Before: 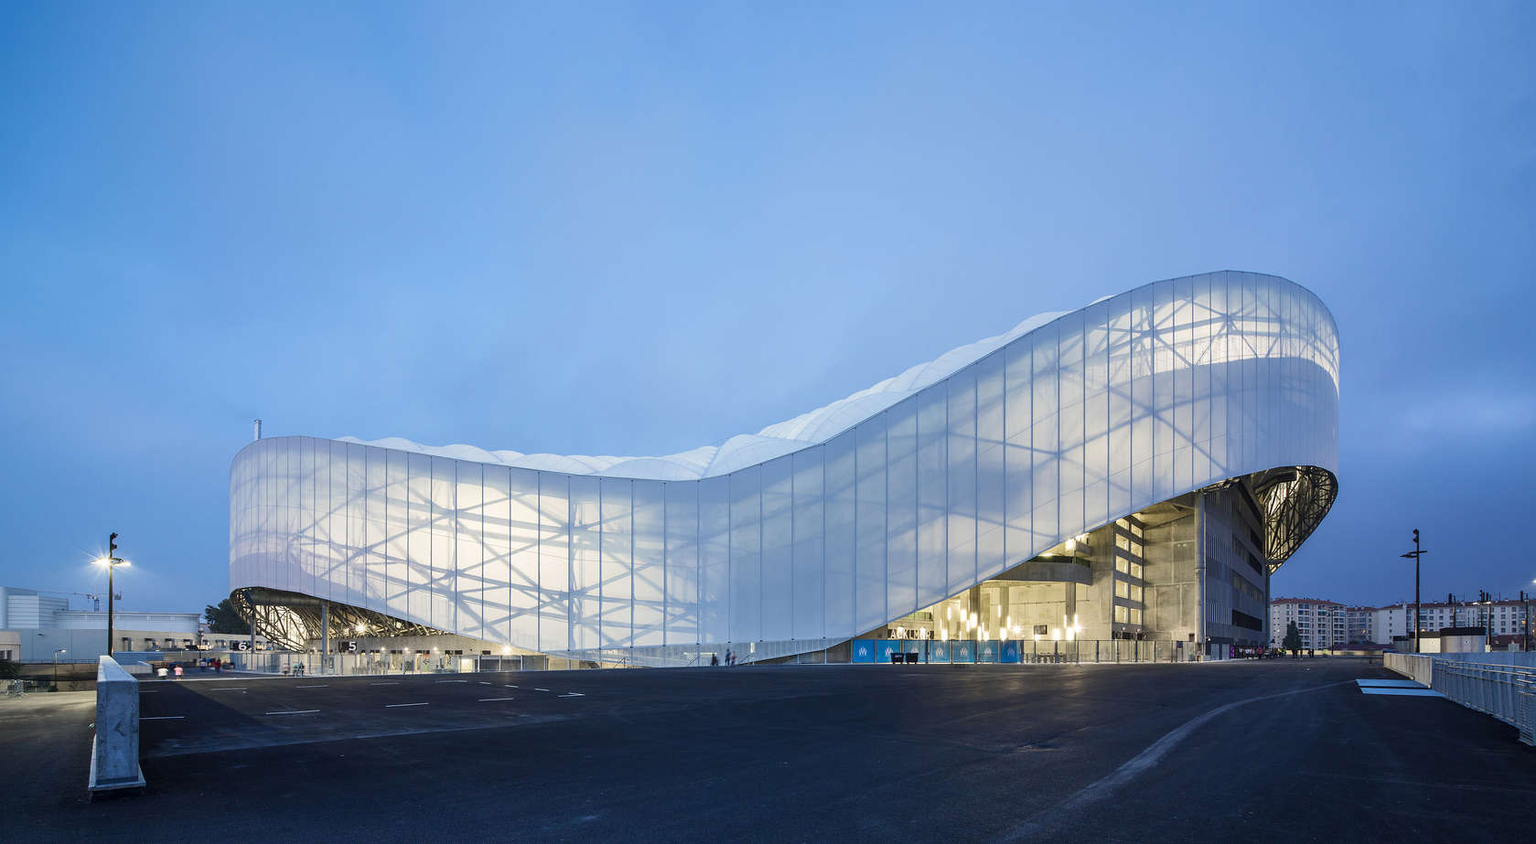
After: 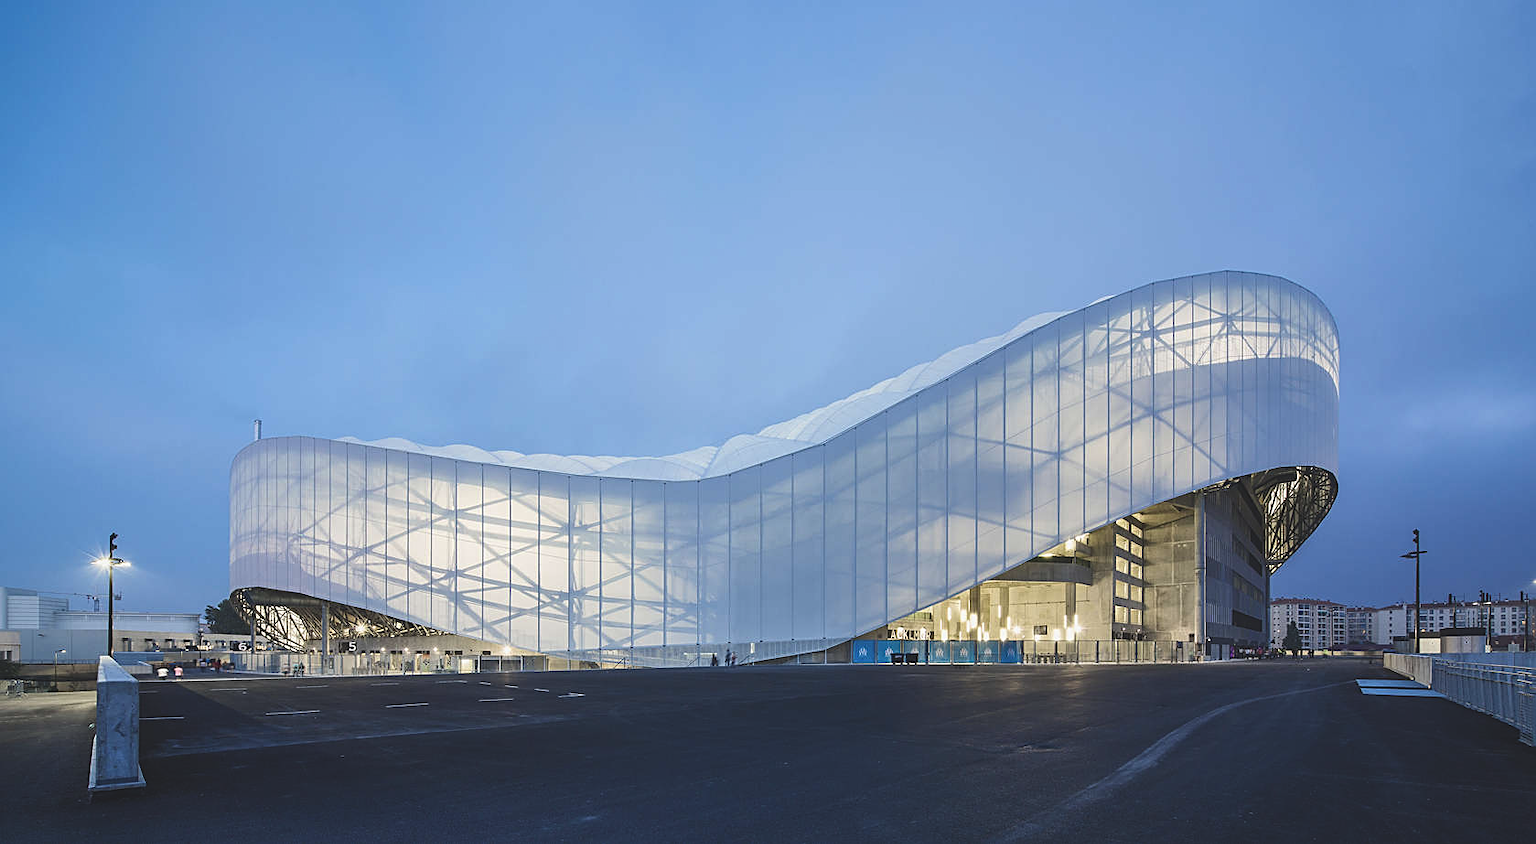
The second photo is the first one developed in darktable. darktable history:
exposure: black level correction -0.015, exposure -0.125 EV, compensate highlight preservation false
sharpen: on, module defaults
